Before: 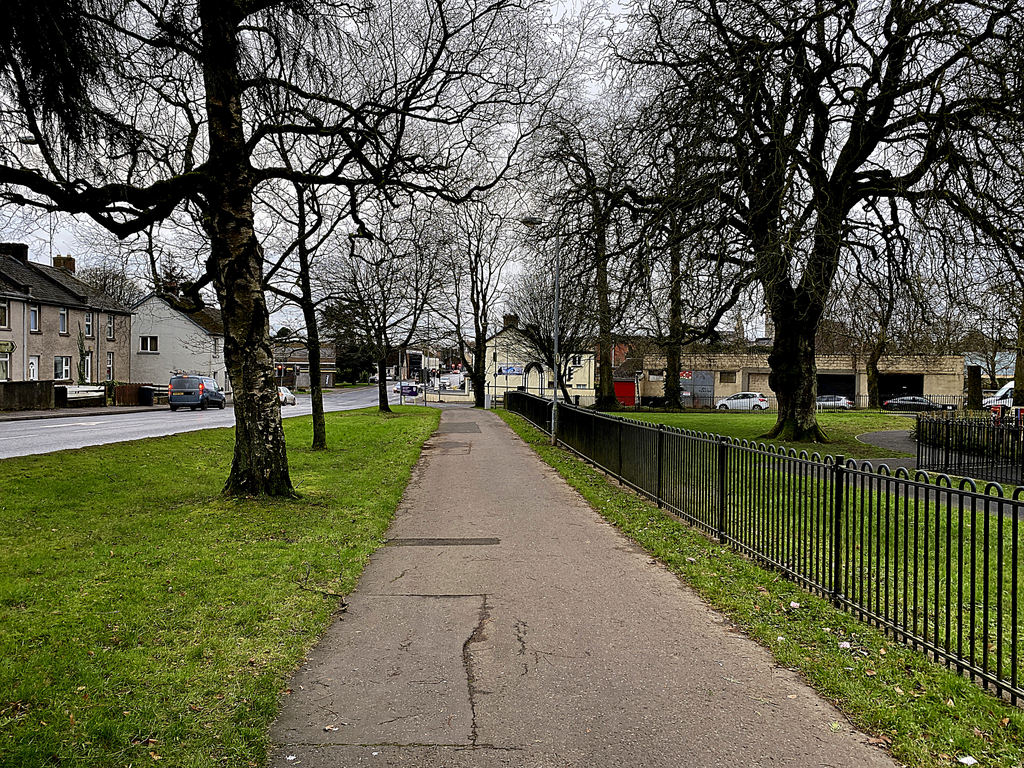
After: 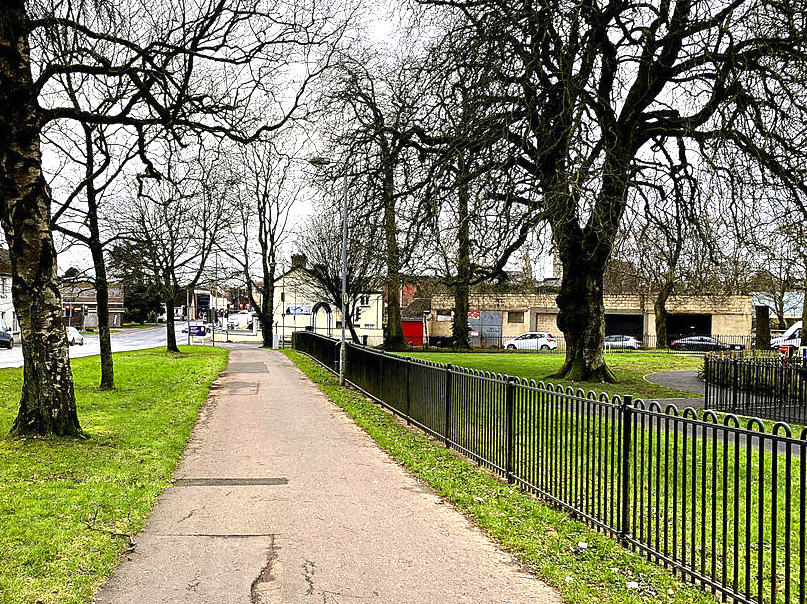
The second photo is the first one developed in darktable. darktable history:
contrast brightness saturation: contrast 0.1, brightness 0.03, saturation 0.09
exposure: black level correction 0, exposure 1.1 EV, compensate exposure bias true, compensate highlight preservation false
rotate and perspective: automatic cropping off
crop and rotate: left 20.74%, top 7.912%, right 0.375%, bottom 13.378%
